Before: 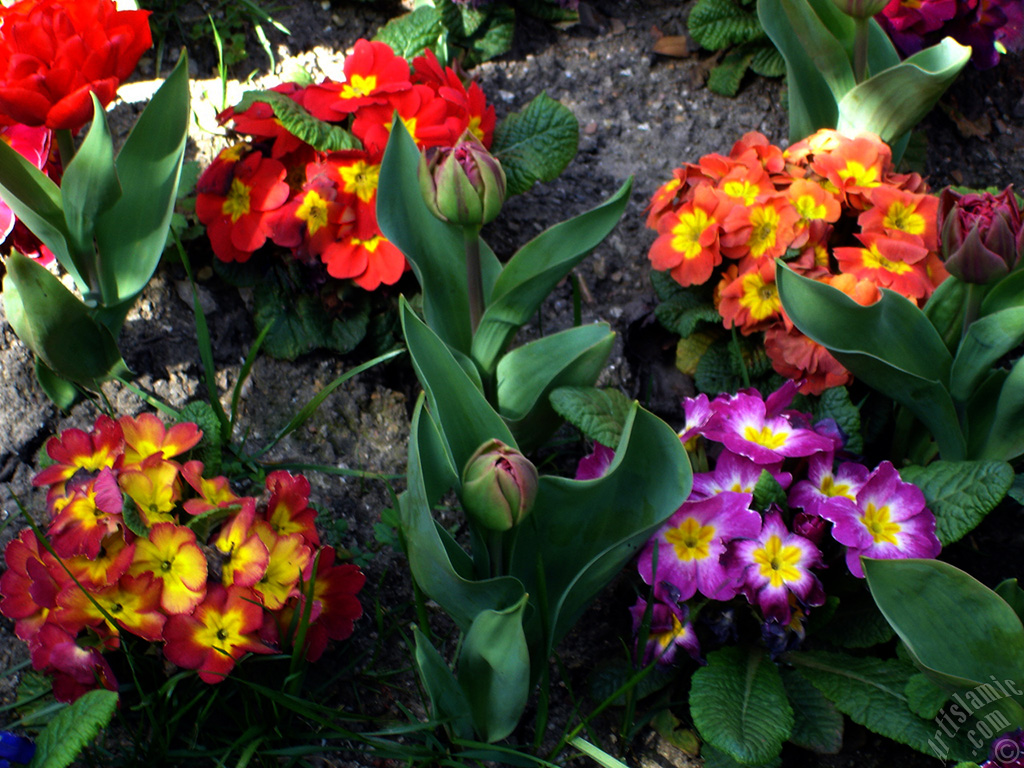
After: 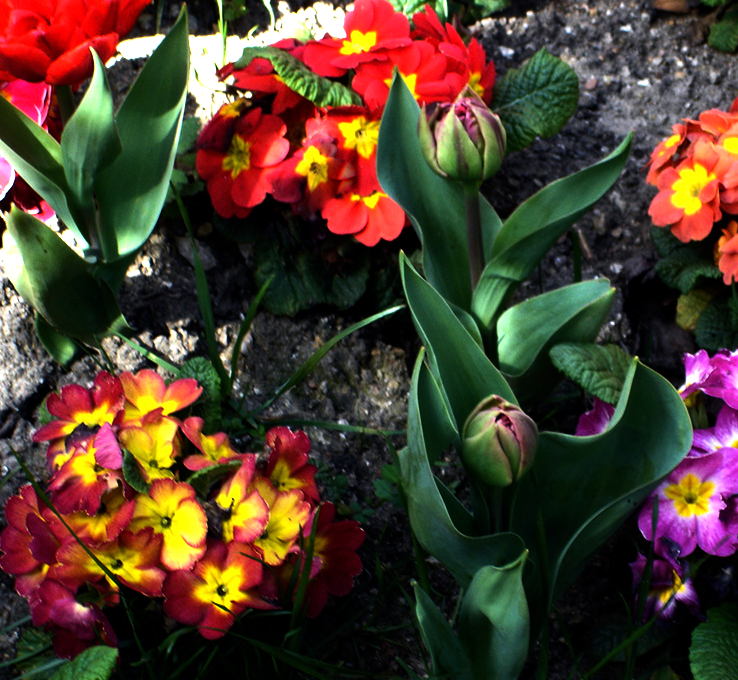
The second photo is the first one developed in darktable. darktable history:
local contrast: mode bilateral grid, contrast 9, coarseness 25, detail 111%, midtone range 0.2
crop: top 5.777%, right 27.845%, bottom 5.67%
tone equalizer: -8 EV -1.06 EV, -7 EV -1.04 EV, -6 EV -0.878 EV, -5 EV -0.591 EV, -3 EV 0.543 EV, -2 EV 0.877 EV, -1 EV 0.992 EV, +0 EV 1.06 EV, edges refinement/feathering 500, mask exposure compensation -1.57 EV, preserve details no
